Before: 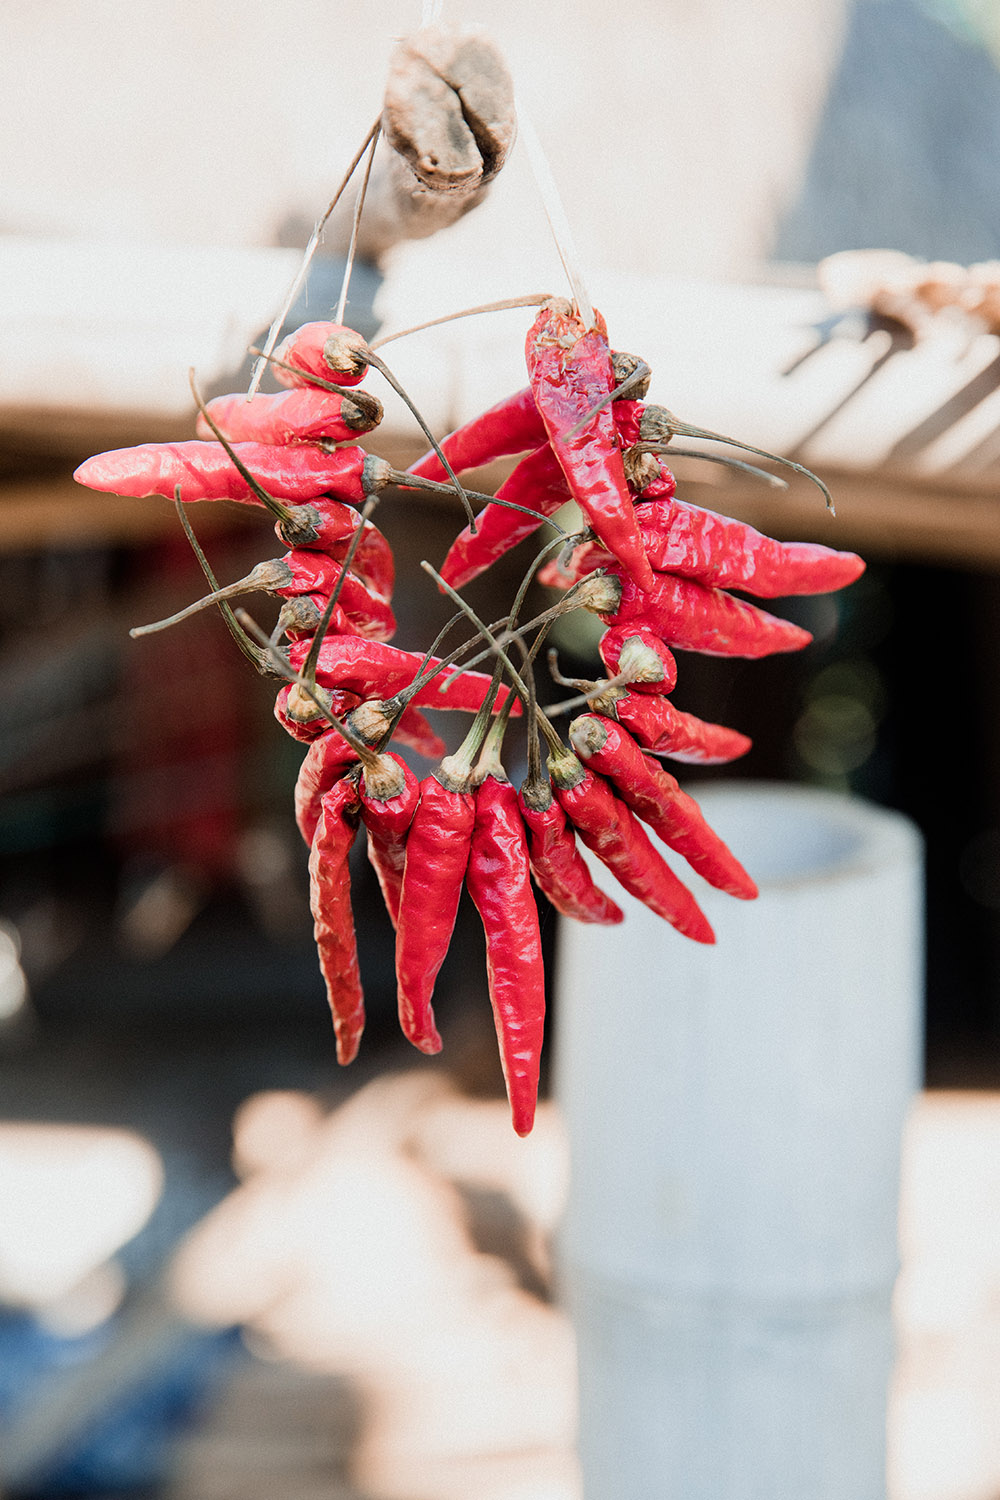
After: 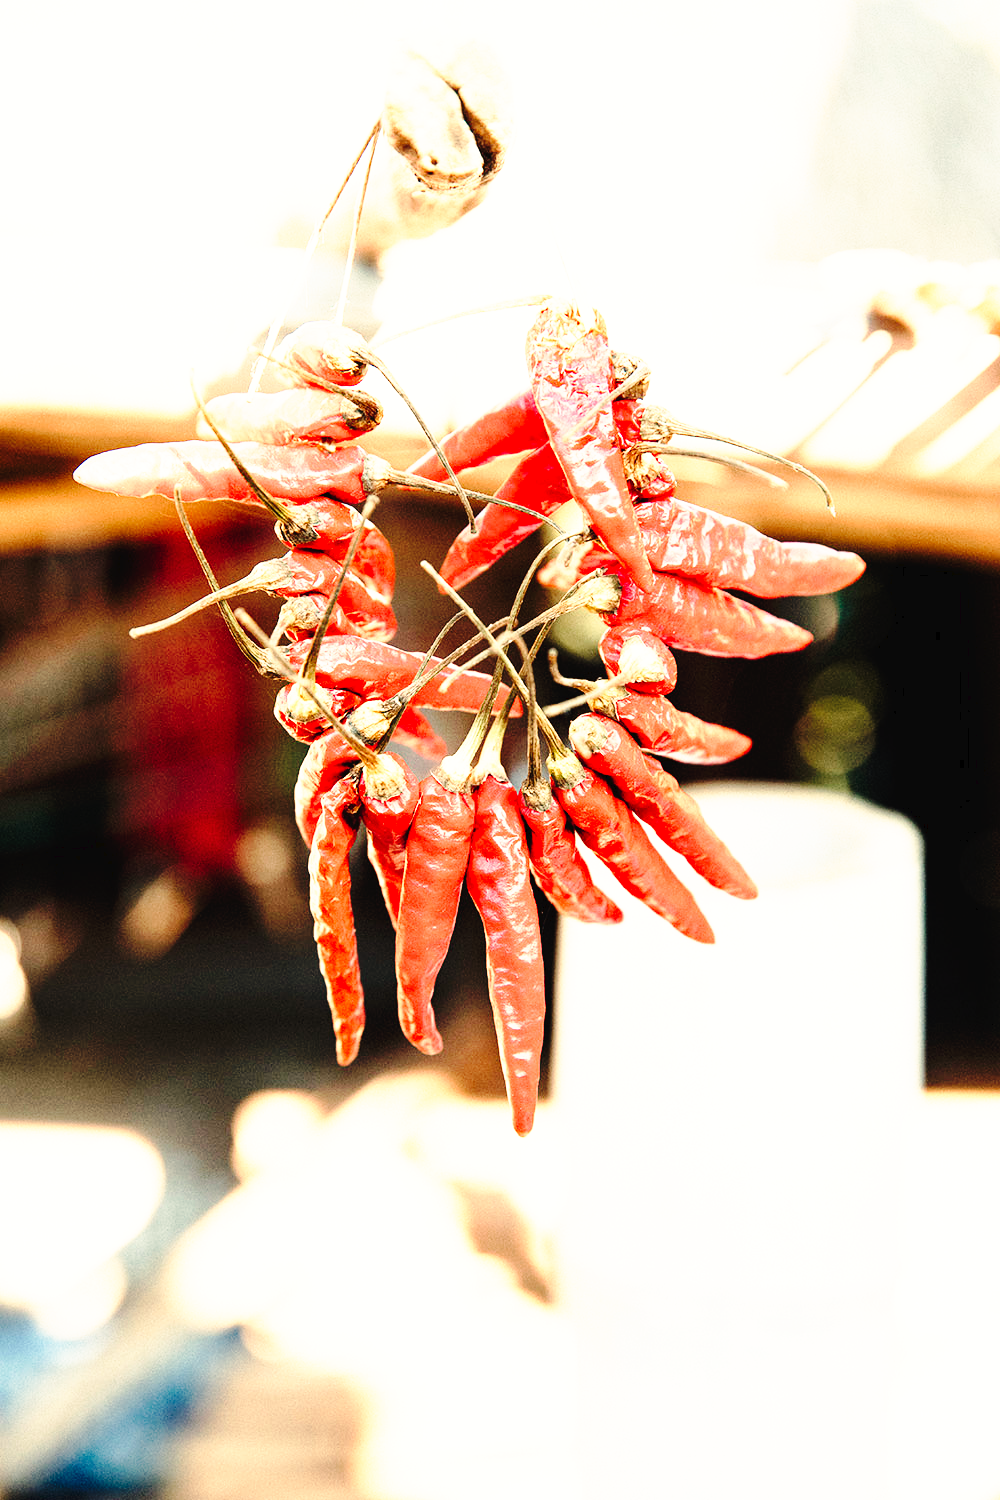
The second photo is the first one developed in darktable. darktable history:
tone curve: curves: ch0 [(0, 0) (0.003, 0.025) (0.011, 0.025) (0.025, 0.029) (0.044, 0.035) (0.069, 0.053) (0.1, 0.083) (0.136, 0.118) (0.177, 0.163) (0.224, 0.22) (0.277, 0.295) (0.335, 0.371) (0.399, 0.444) (0.468, 0.524) (0.543, 0.618) (0.623, 0.702) (0.709, 0.79) (0.801, 0.89) (0.898, 0.973) (1, 1)], preserve colors none
base curve: curves: ch0 [(0, 0) (0.028, 0.03) (0.121, 0.232) (0.46, 0.748) (0.859, 0.968) (1, 1)], preserve colors none
white balance: red 1.138, green 0.996, blue 0.812
exposure: exposure 0.507 EV, compensate highlight preservation false
